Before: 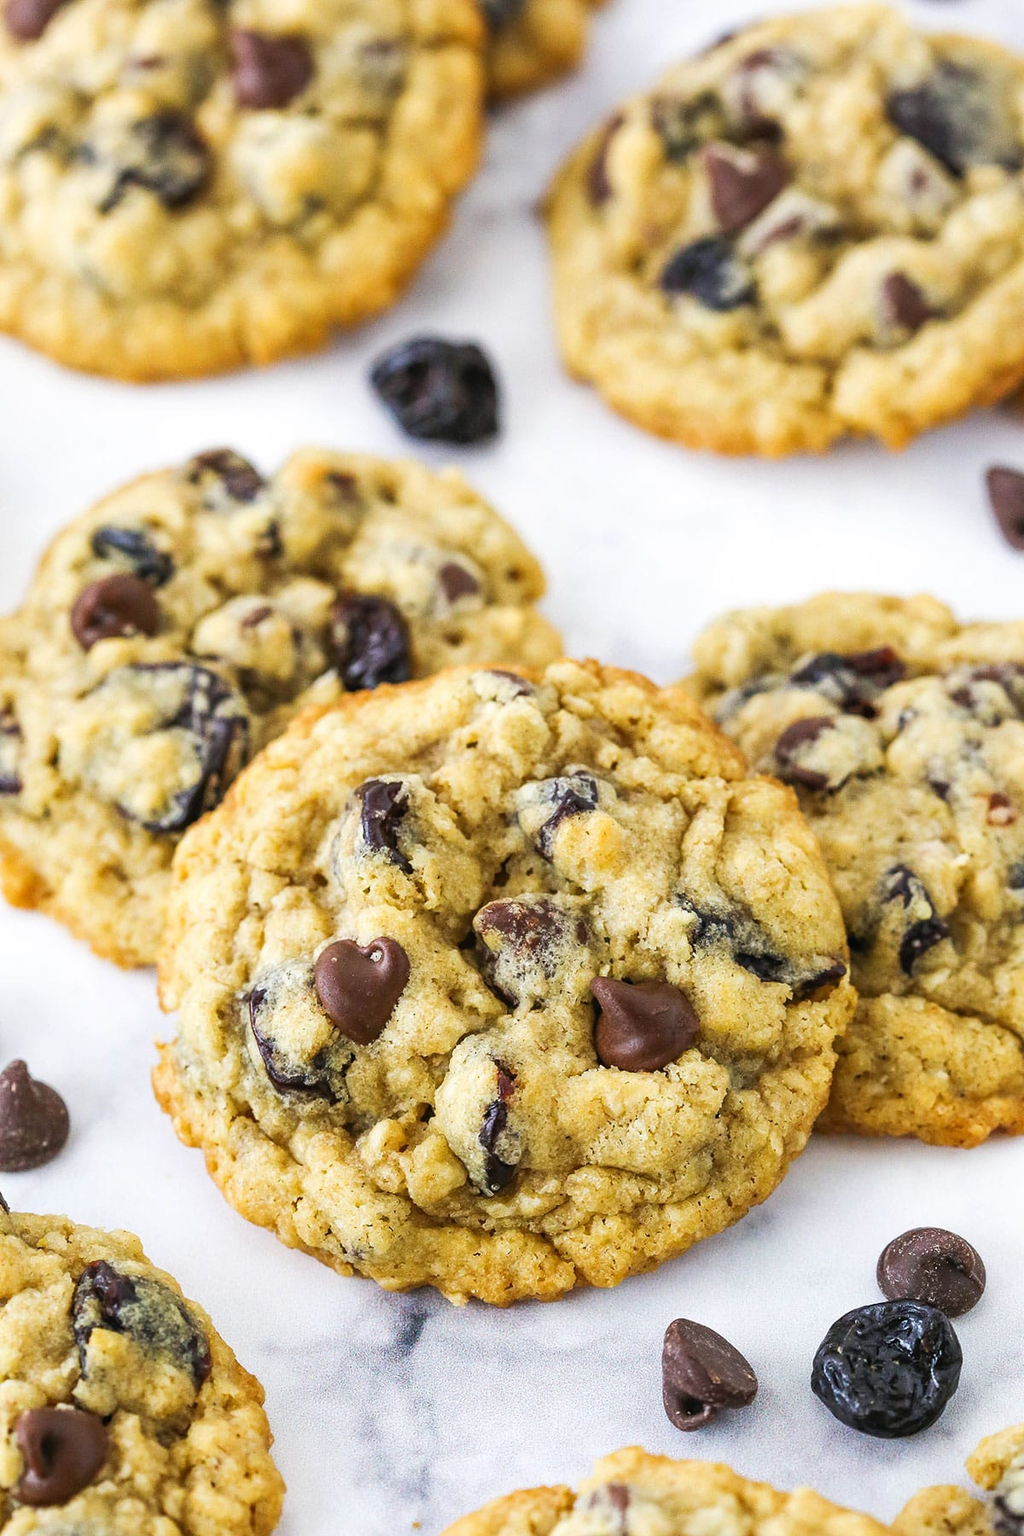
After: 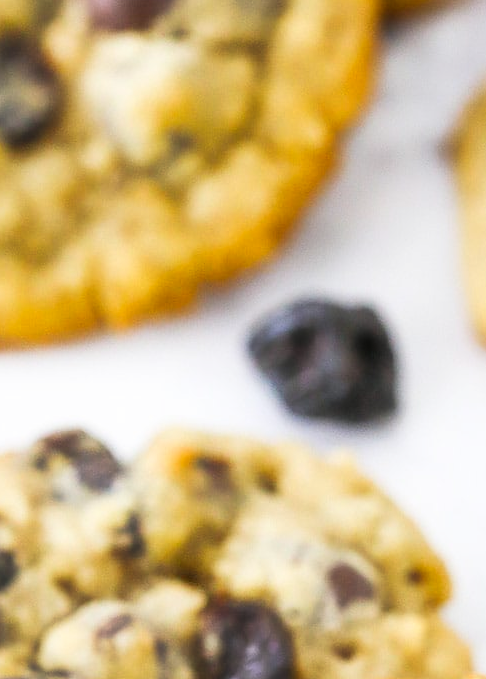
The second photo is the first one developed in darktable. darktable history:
haze removal: strength -0.891, distance 0.231, compatibility mode true, adaptive false
color balance rgb: global offset › luminance -0.897%, perceptual saturation grading › global saturation 31.291%
crop: left 15.592%, top 5.443%, right 43.9%, bottom 56.786%
